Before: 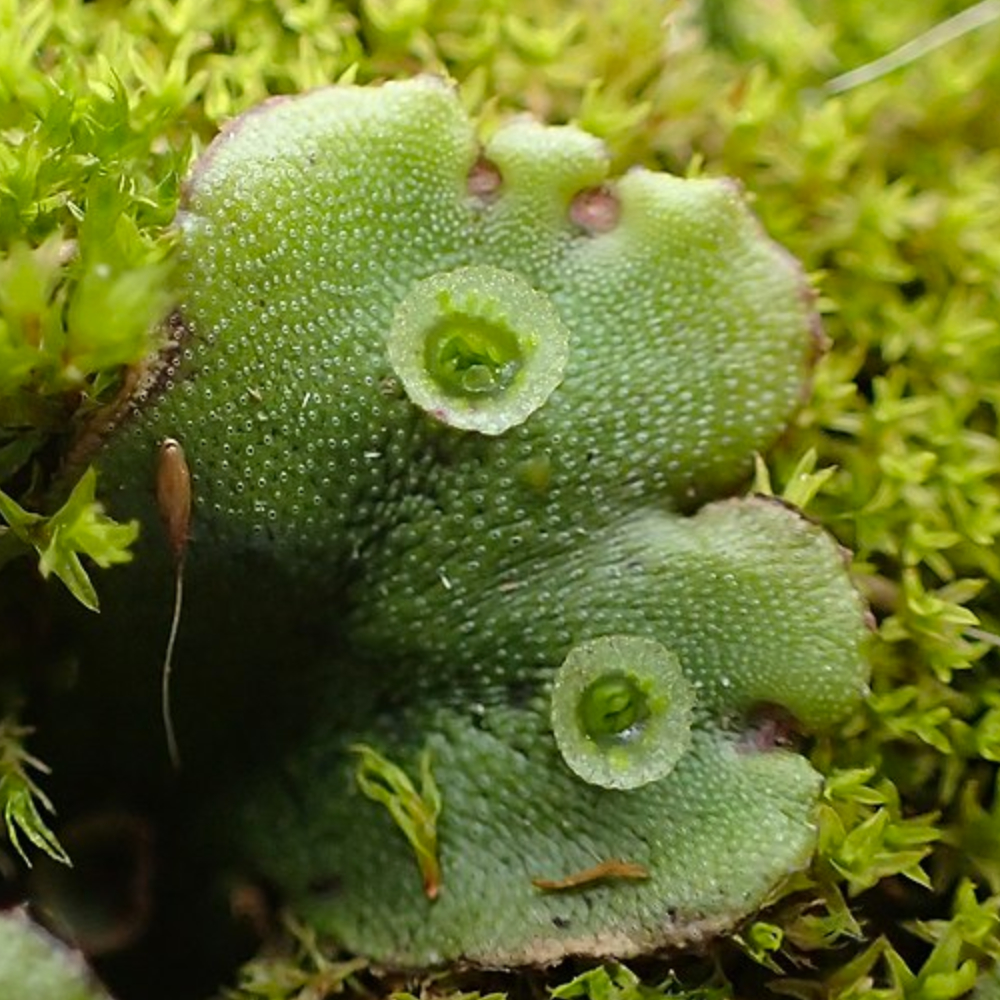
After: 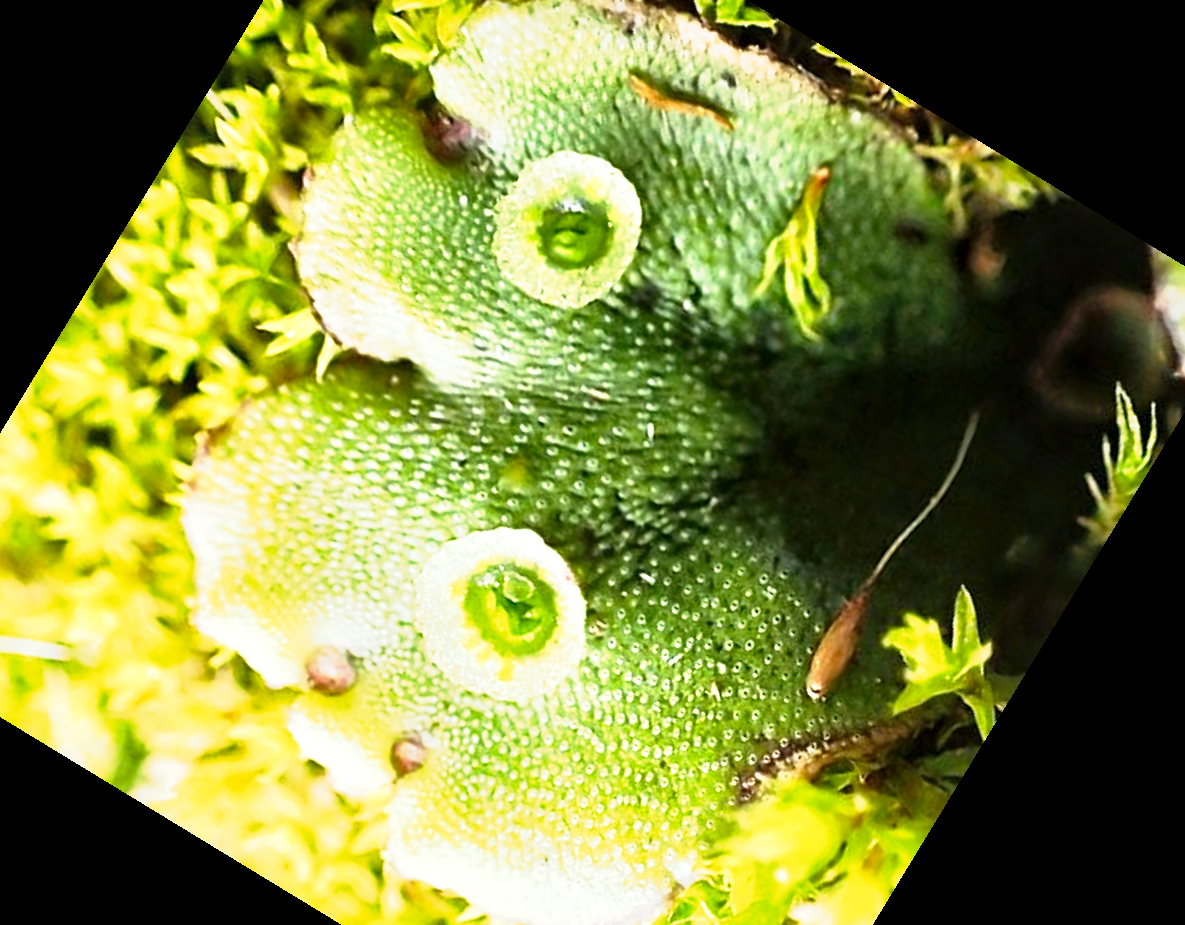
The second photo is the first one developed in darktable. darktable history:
local contrast: mode bilateral grid, contrast 20, coarseness 50, detail 161%, midtone range 0.2
tone curve: curves: ch0 [(0, 0) (0.003, 0.005) (0.011, 0.018) (0.025, 0.041) (0.044, 0.072) (0.069, 0.113) (0.1, 0.163) (0.136, 0.221) (0.177, 0.289) (0.224, 0.366) (0.277, 0.452) (0.335, 0.546) (0.399, 0.65) (0.468, 0.763) (0.543, 0.885) (0.623, 0.93) (0.709, 0.946) (0.801, 0.963) (0.898, 0.981) (1, 1)], preserve colors none
crop and rotate: angle 148.68°, left 9.111%, top 15.603%, right 4.588%, bottom 17.041%
